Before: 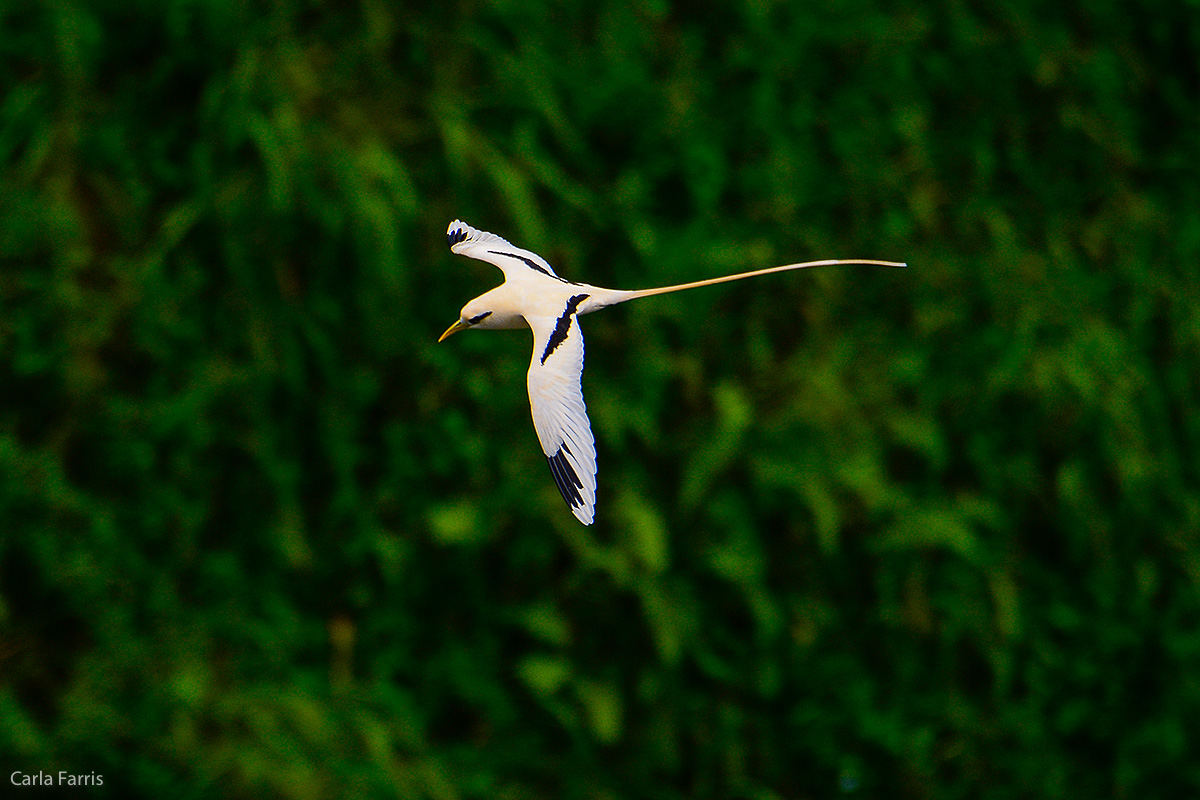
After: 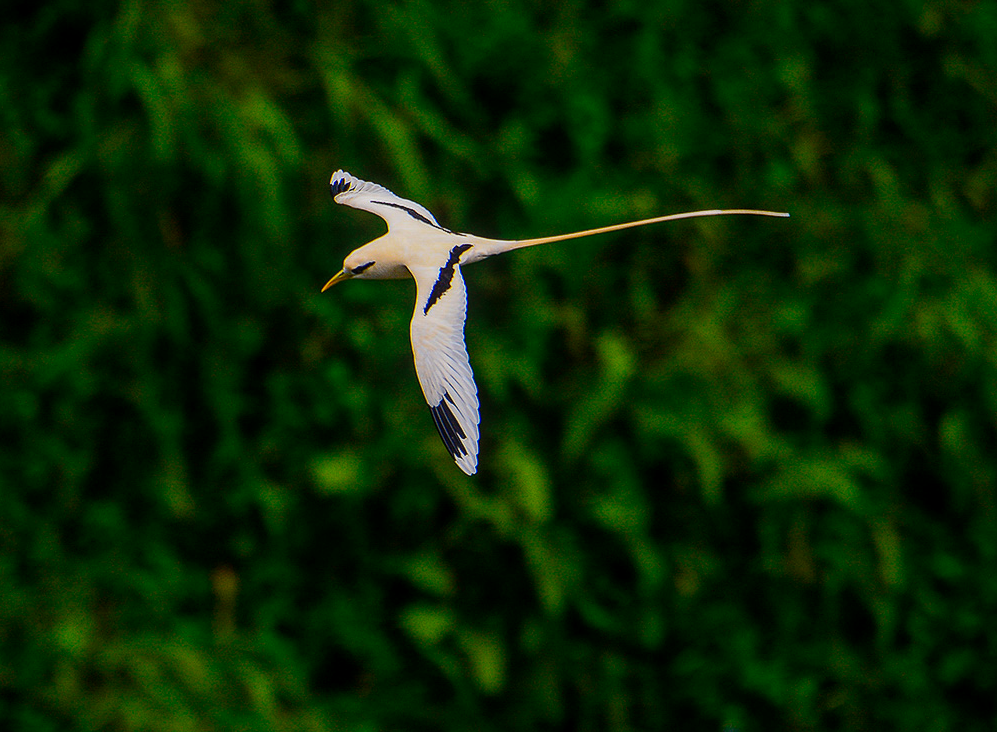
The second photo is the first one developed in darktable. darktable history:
crop: left 9.808%, top 6.283%, right 7.081%, bottom 2.199%
exposure: exposure -0.247 EV, compensate highlight preservation false
contrast brightness saturation: saturation 0.133
local contrast: on, module defaults
